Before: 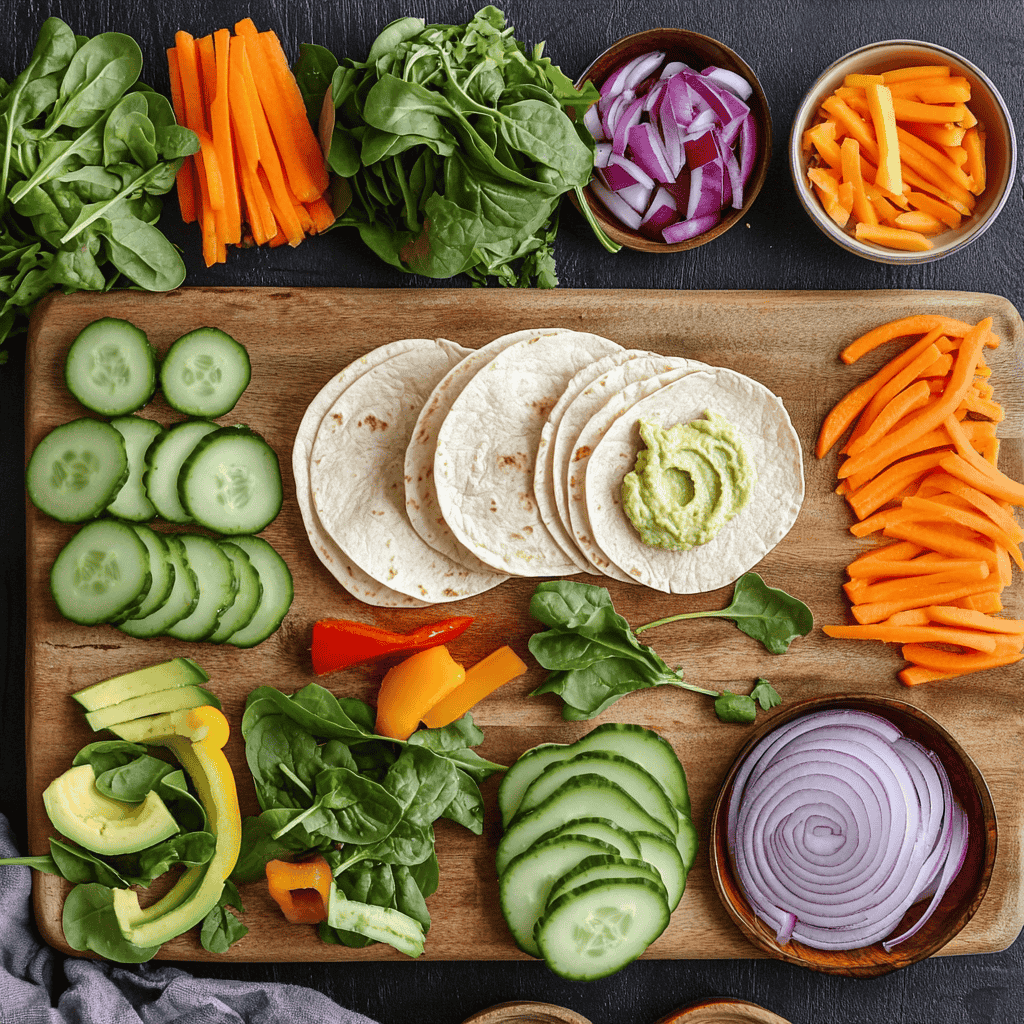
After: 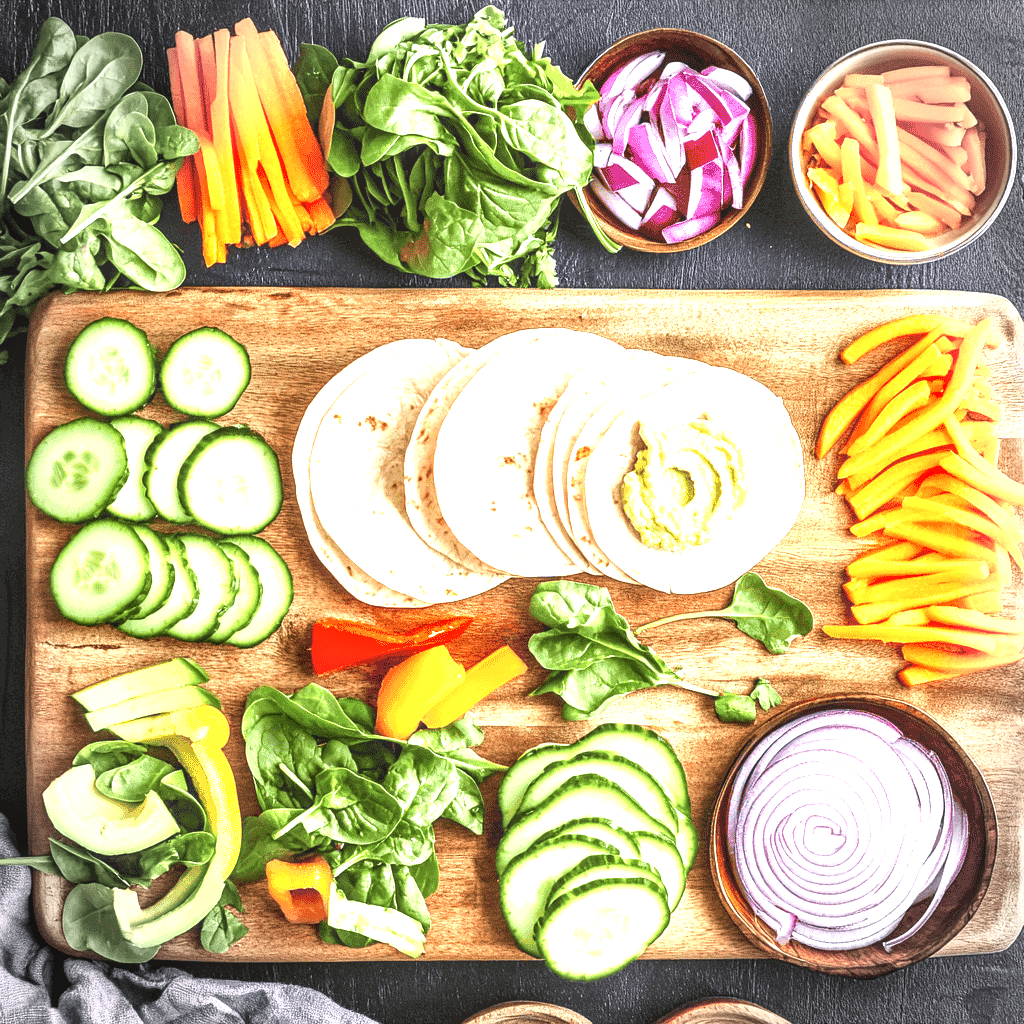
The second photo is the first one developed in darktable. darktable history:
exposure: black level correction 0, exposure 2 EV, compensate highlight preservation false
local contrast: detail 130%
vignetting: fall-off start 88.03%, fall-off radius 24.9%
